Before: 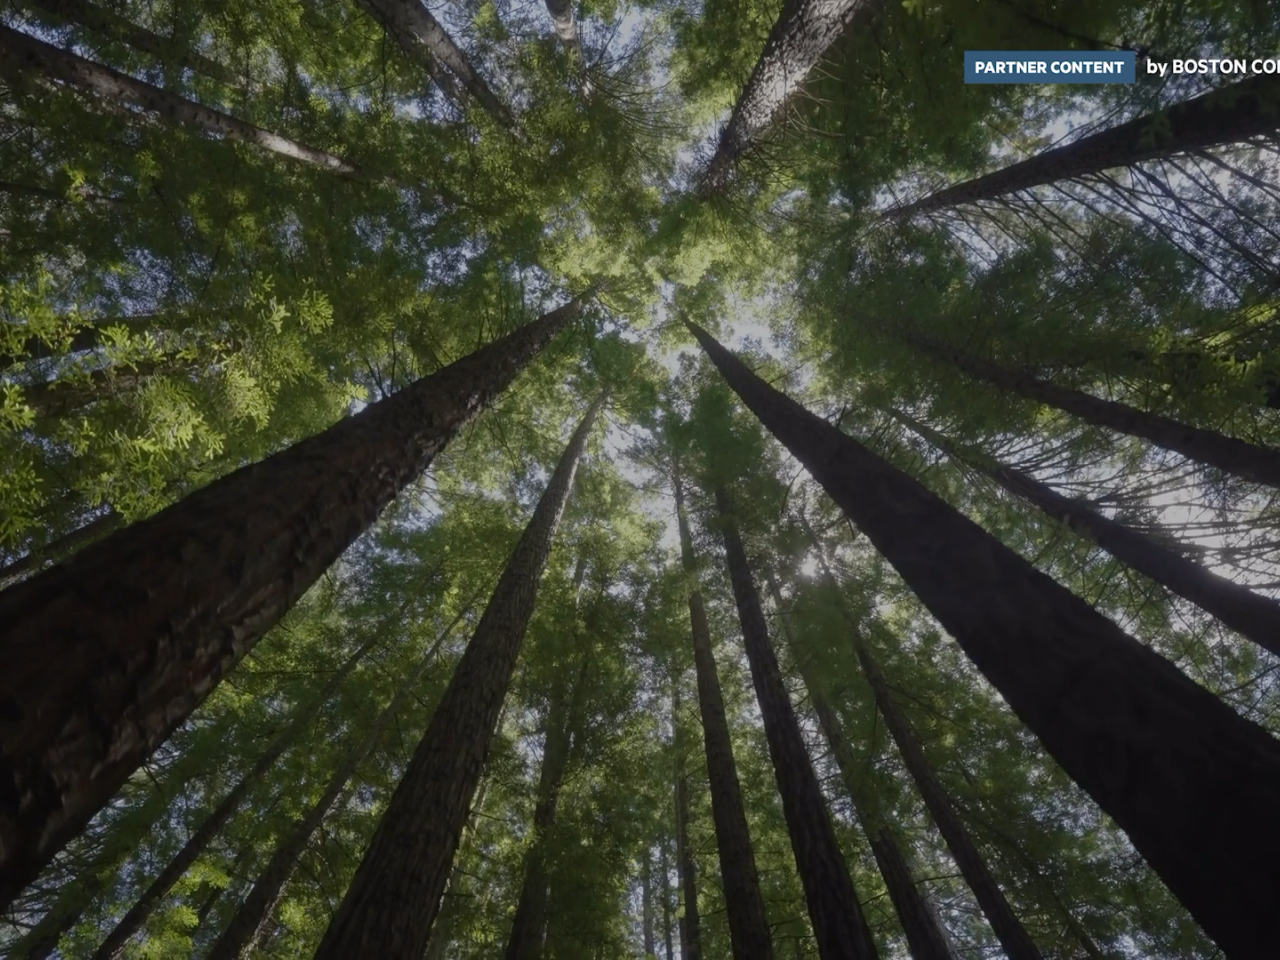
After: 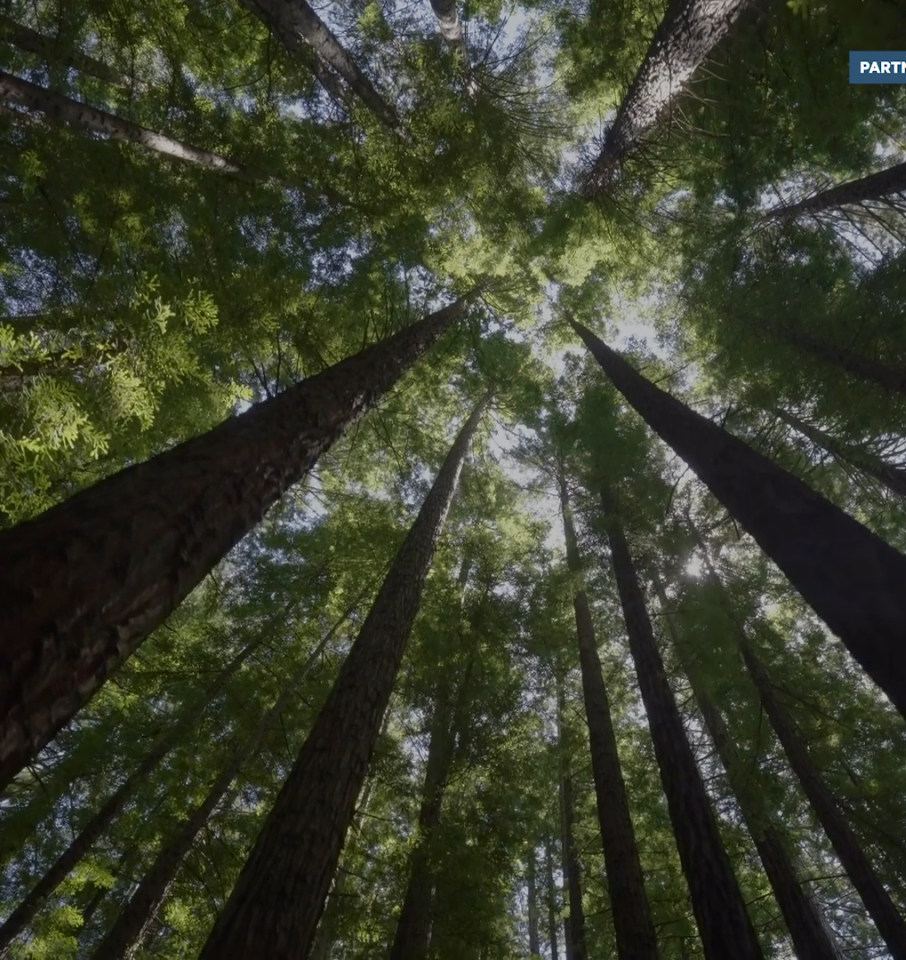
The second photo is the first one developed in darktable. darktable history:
local contrast: mode bilateral grid, contrast 10, coarseness 25, detail 111%, midtone range 0.2
contrast brightness saturation: contrast 0.139
crop and rotate: left 9.009%, right 20.163%
